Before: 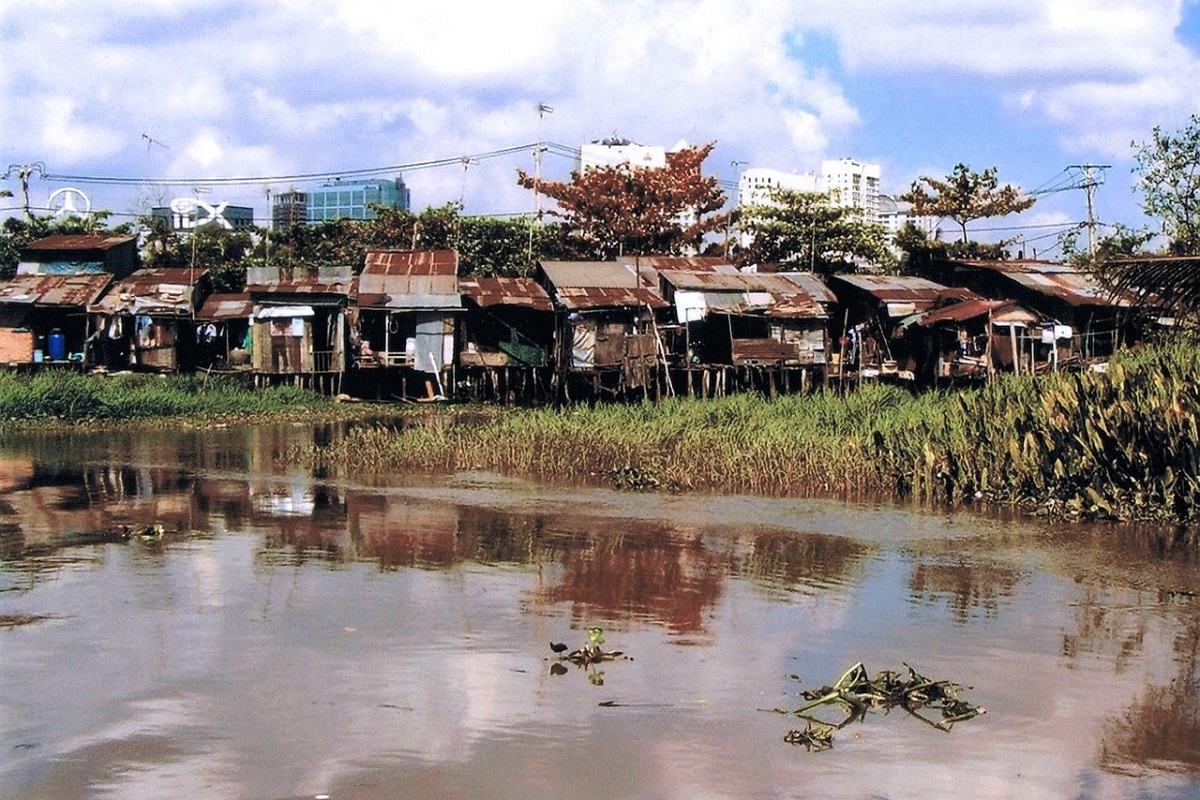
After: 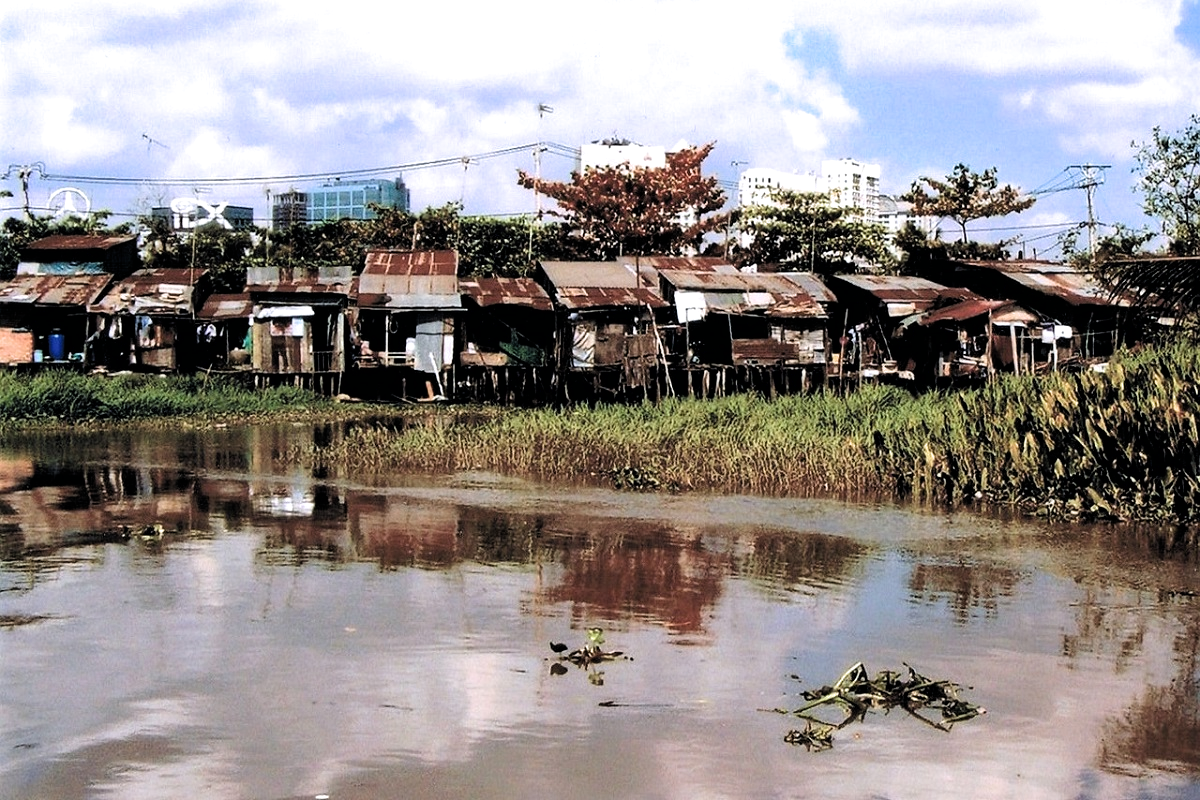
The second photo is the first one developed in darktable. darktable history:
filmic rgb: black relative exposure -8.19 EV, white relative exposure 2.2 EV, target white luminance 99.867%, hardness 7.11, latitude 74.64%, contrast 1.32, highlights saturation mix -2.3%, shadows ↔ highlights balance 29.85%, preserve chrominance max RGB, color science v6 (2022), contrast in shadows safe, contrast in highlights safe
